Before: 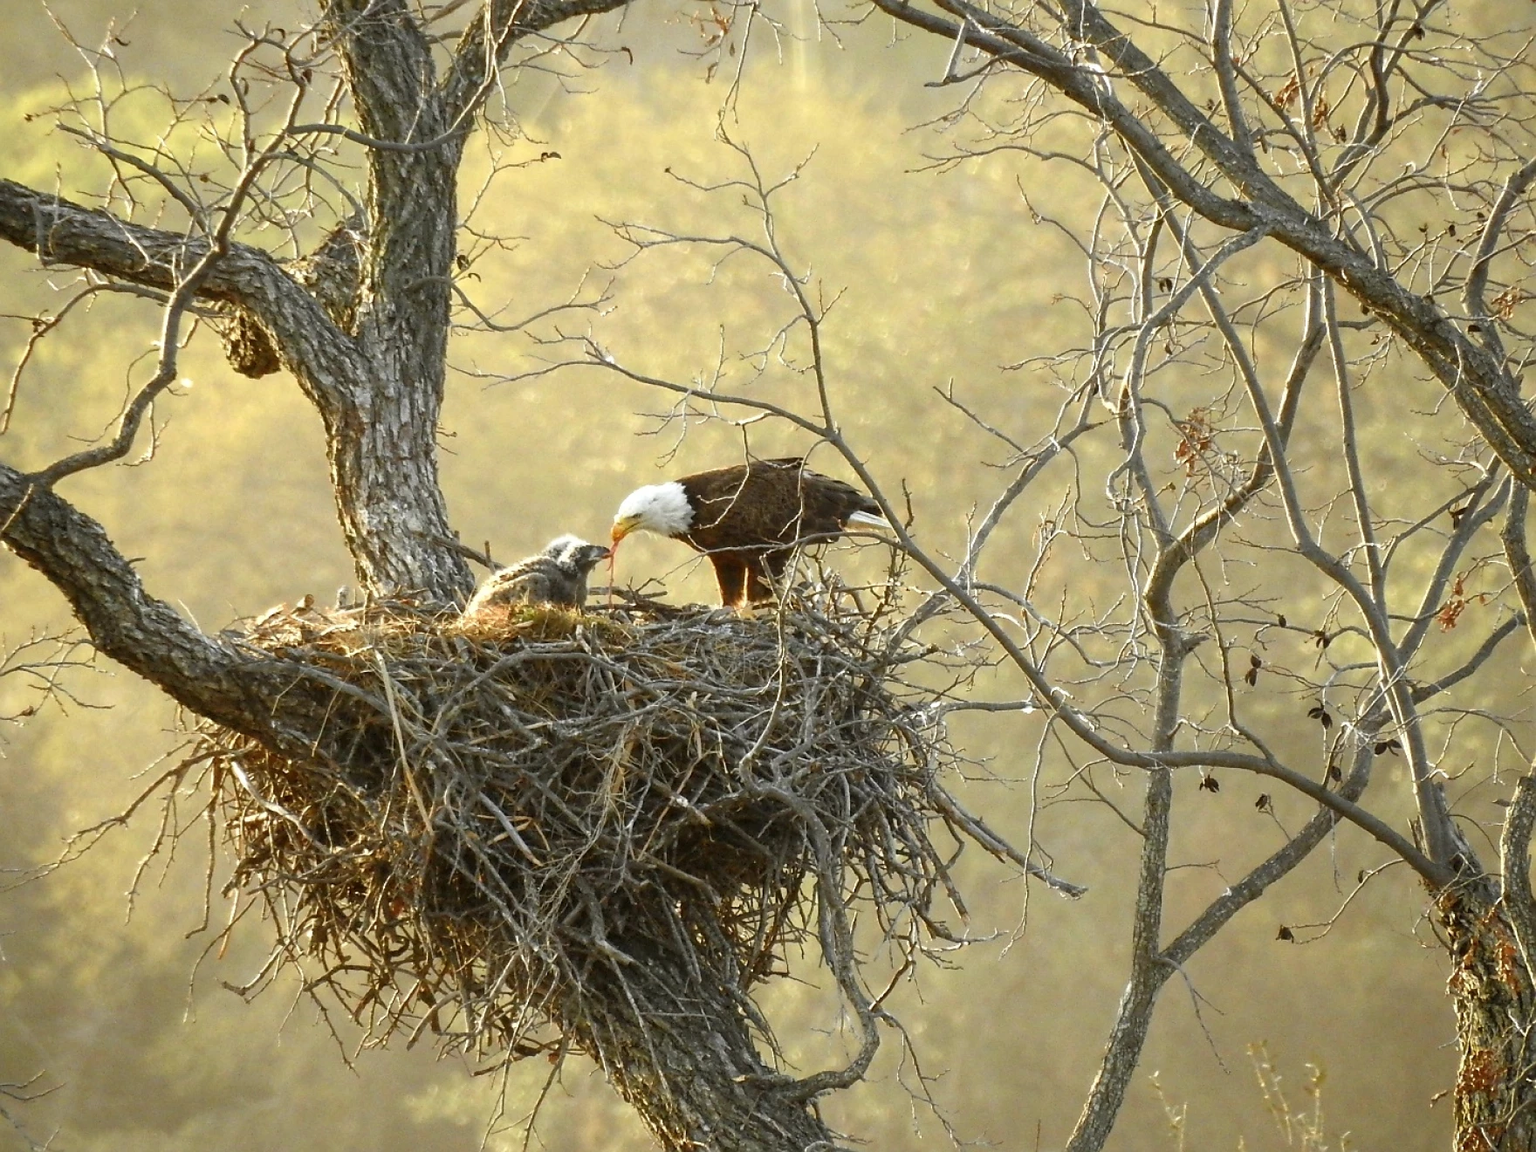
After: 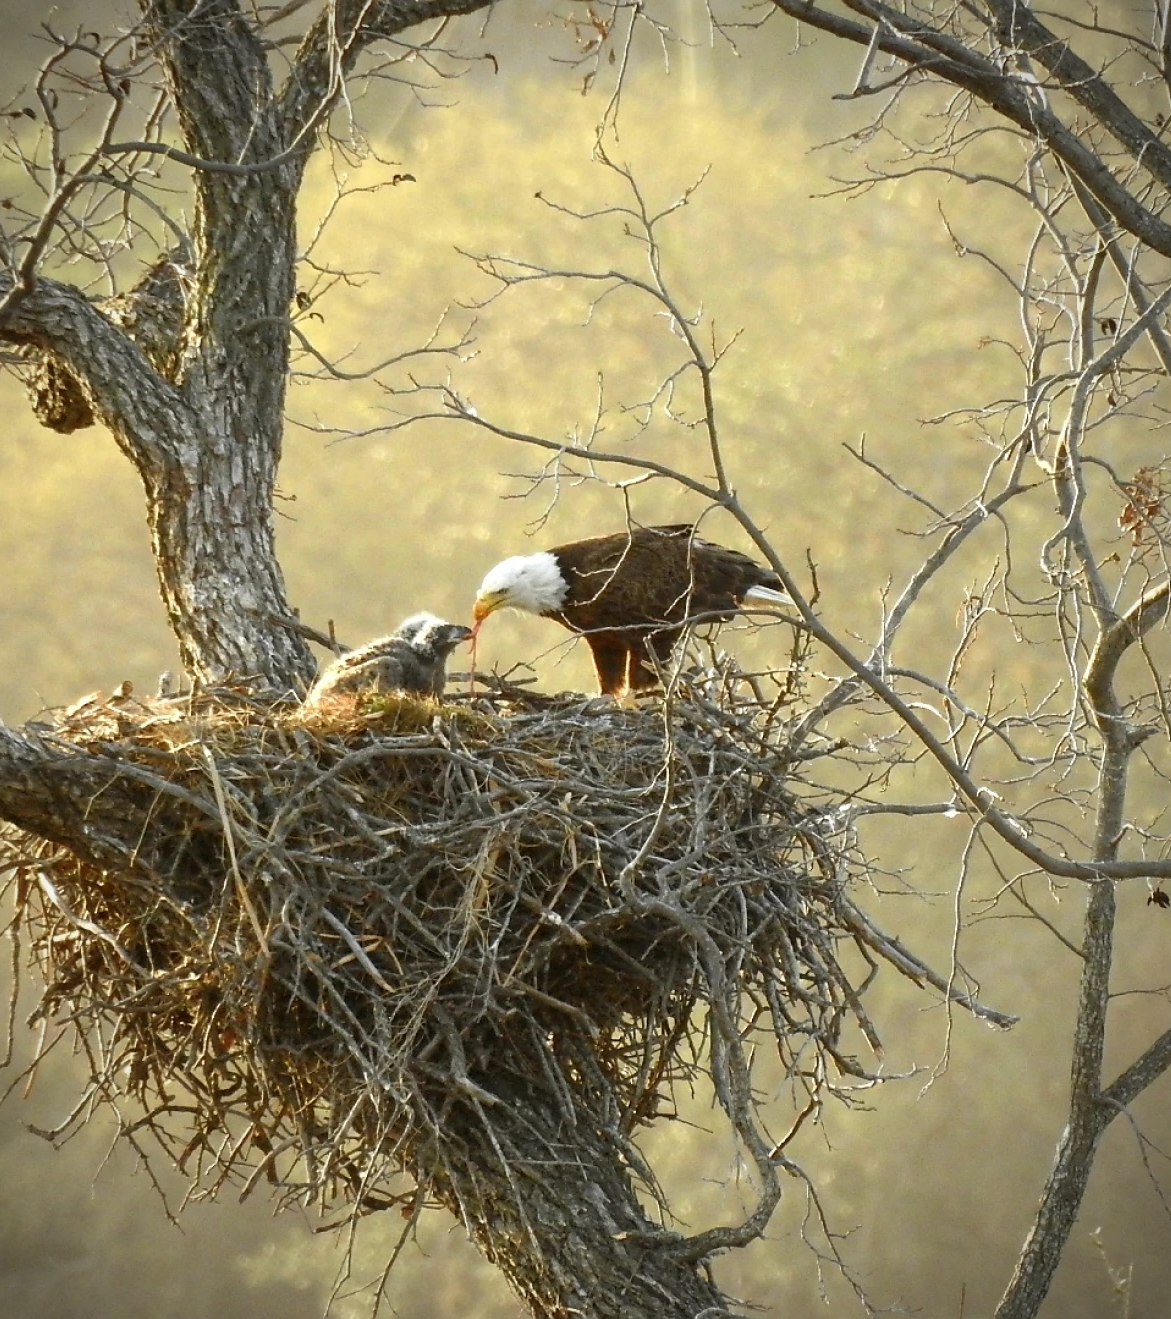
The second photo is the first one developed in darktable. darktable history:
crop and rotate: left 12.899%, right 20.543%
vignetting: brightness -0.576, saturation -0.247
